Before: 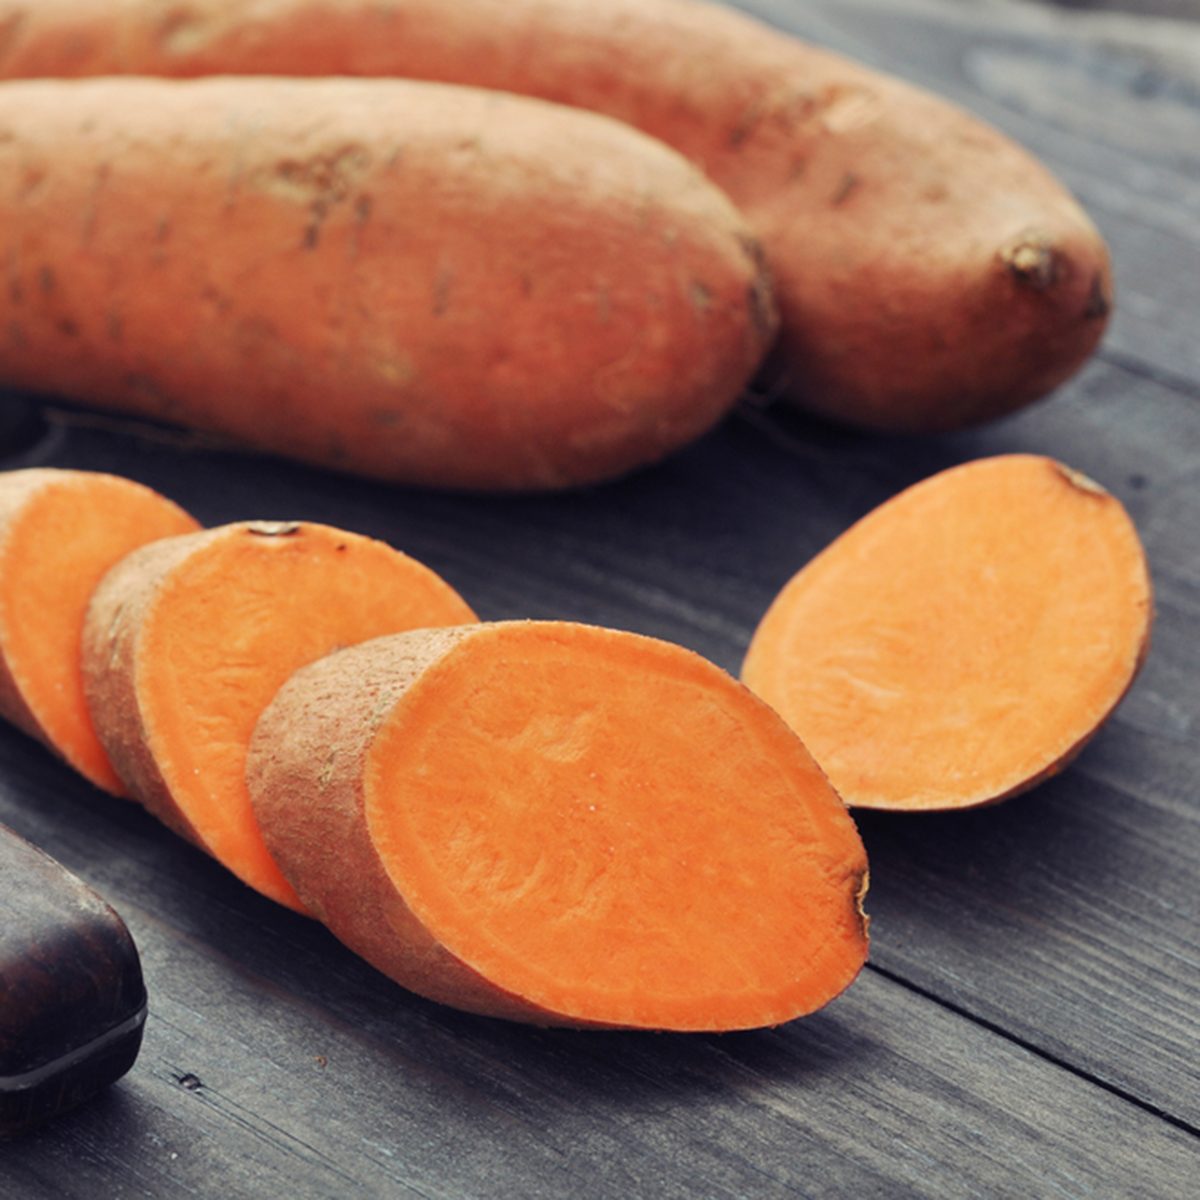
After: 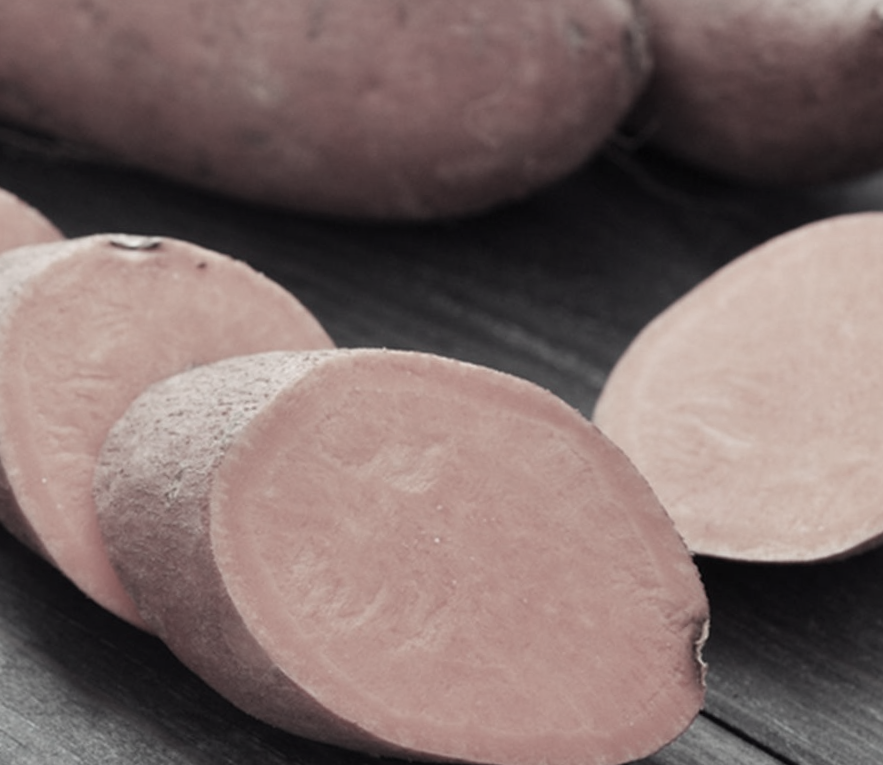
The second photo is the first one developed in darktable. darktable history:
crop and rotate: angle -3.37°, left 9.79%, top 20.73%, right 12.42%, bottom 11.82%
color contrast: green-magenta contrast 0.3, blue-yellow contrast 0.15
